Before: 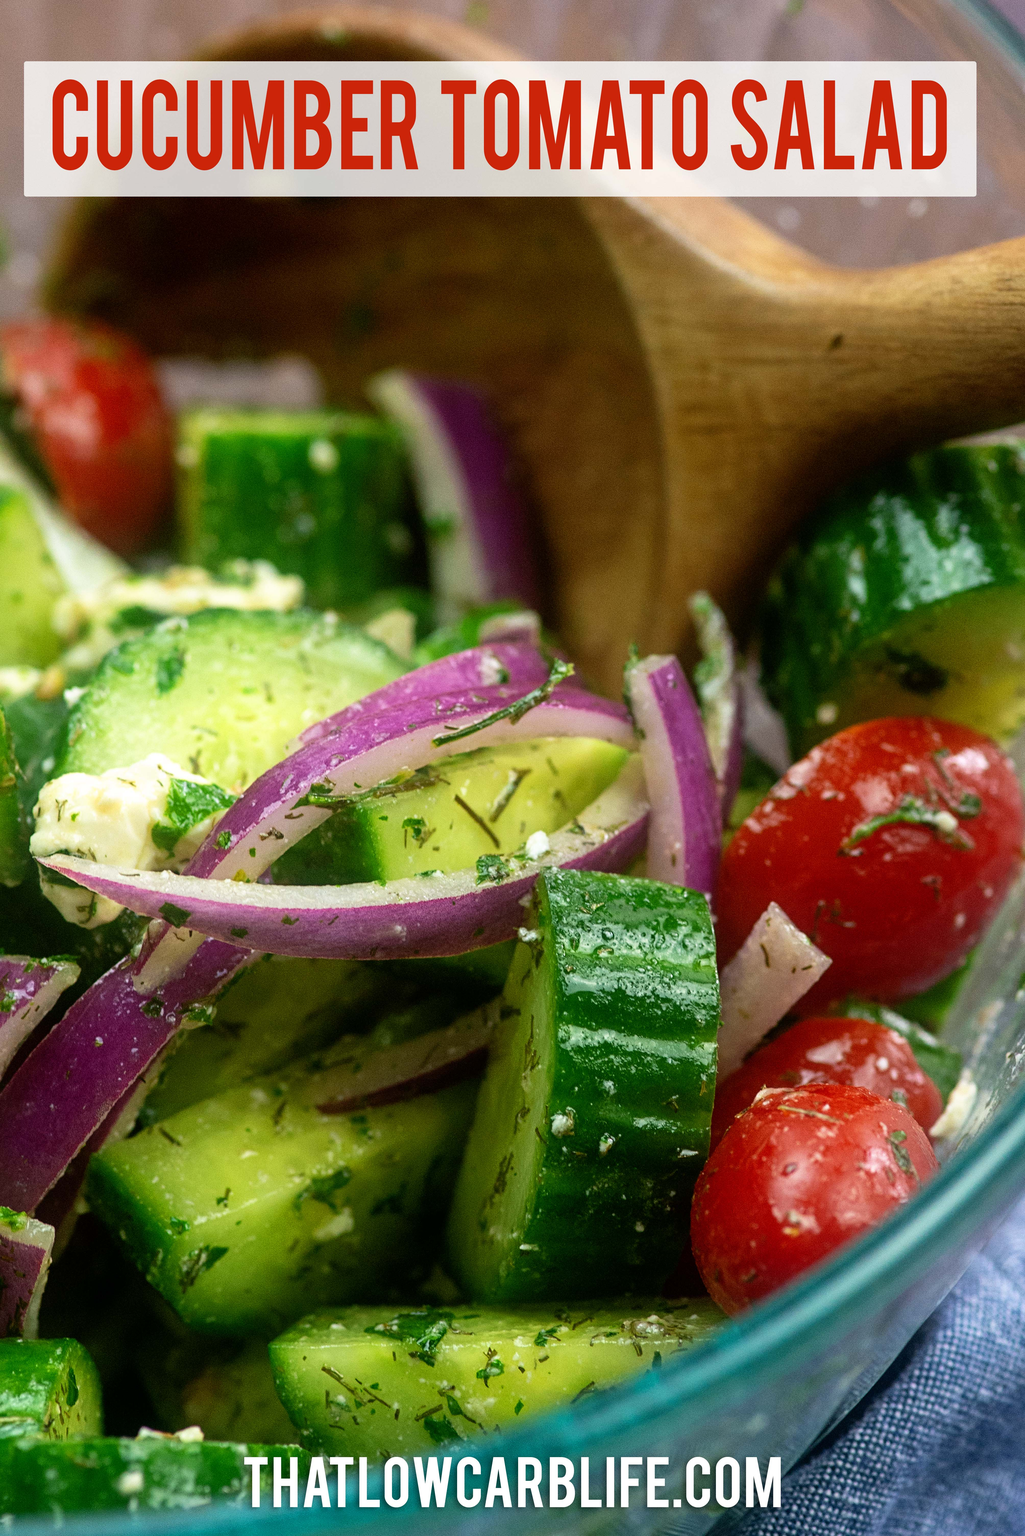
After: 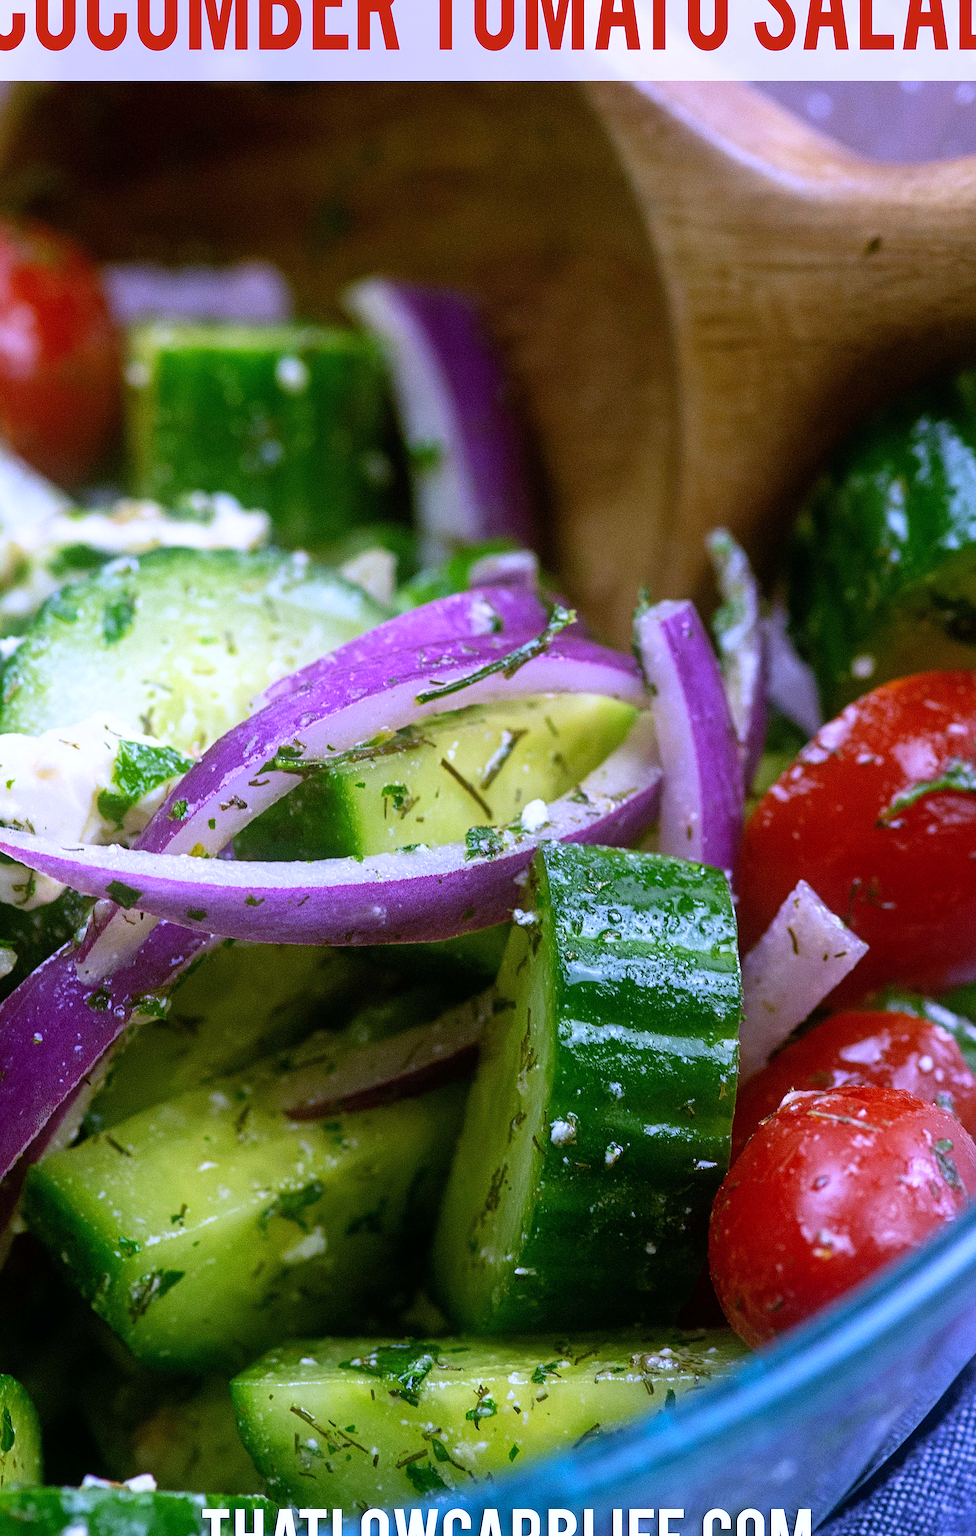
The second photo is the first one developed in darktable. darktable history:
sharpen: on, module defaults
crop: left 6.446%, top 8.188%, right 9.538%, bottom 3.548%
white balance: red 0.98, blue 1.61
